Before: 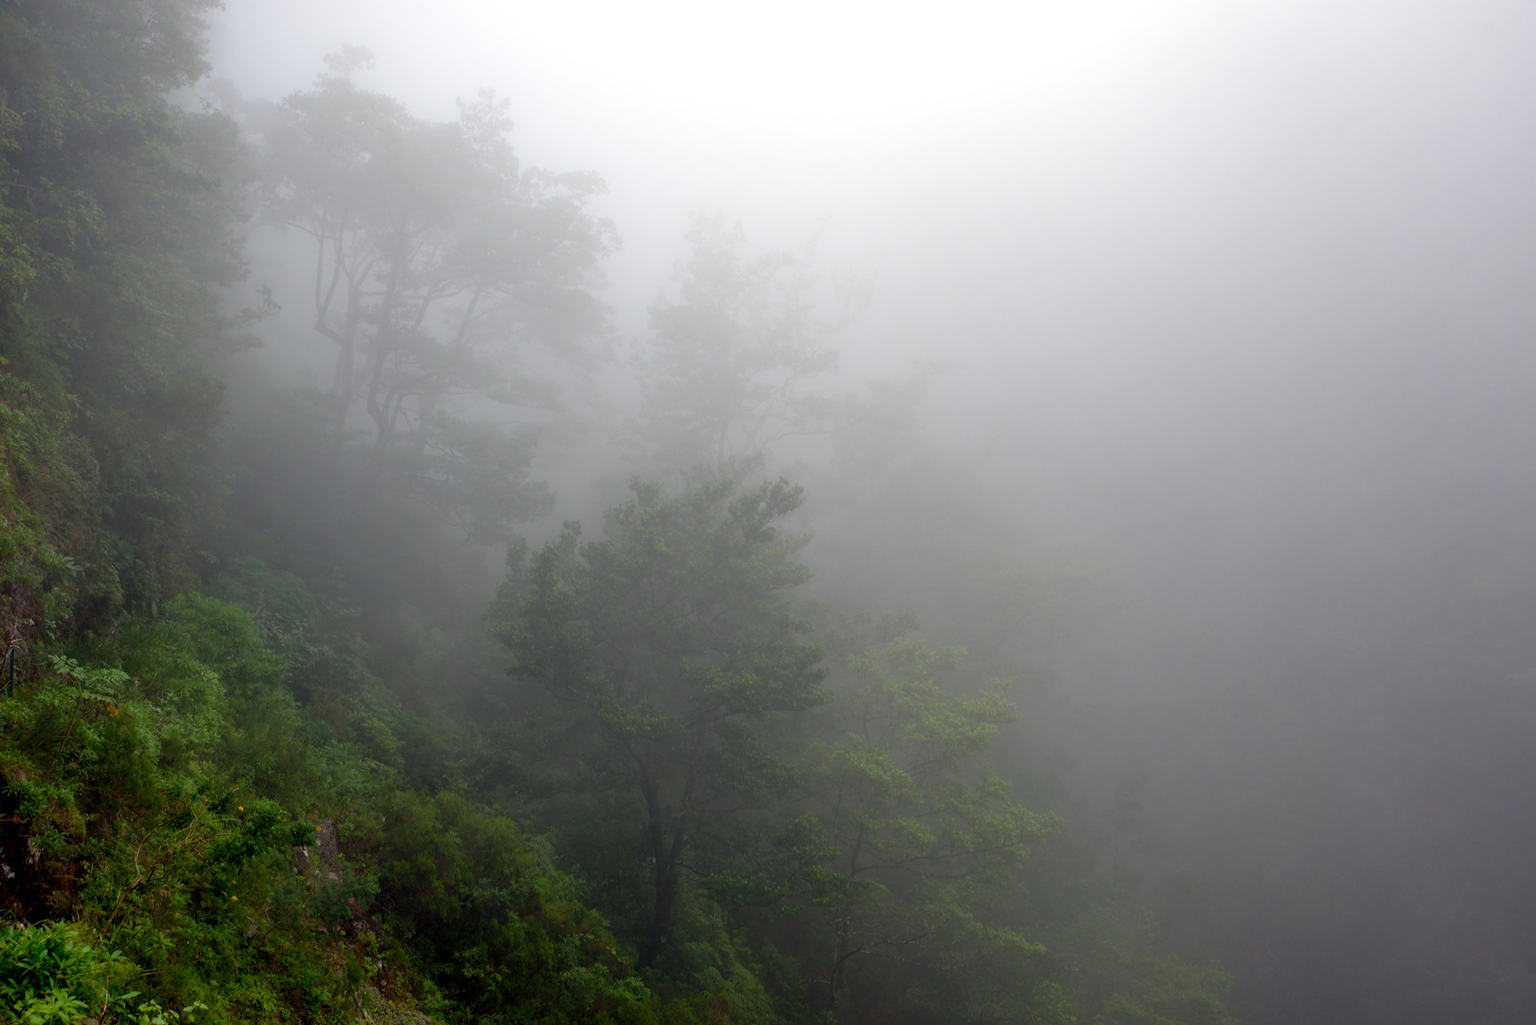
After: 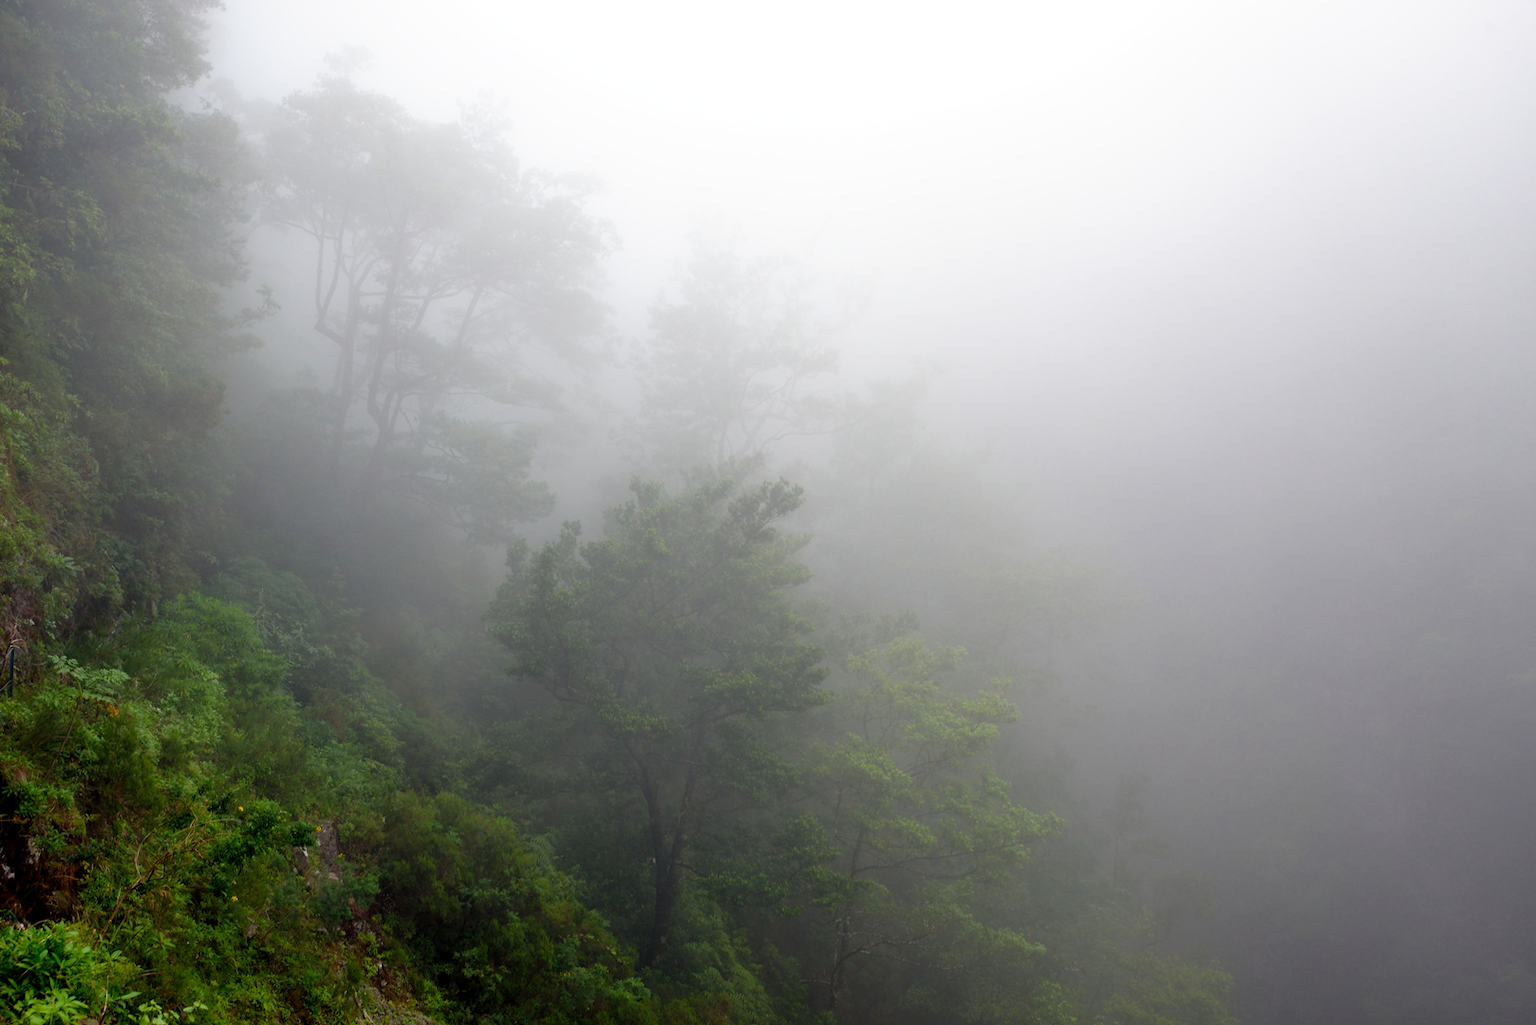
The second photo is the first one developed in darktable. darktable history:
base curve: curves: ch0 [(0, 0) (0.688, 0.865) (1, 1)], preserve colors none
levels: mode automatic
